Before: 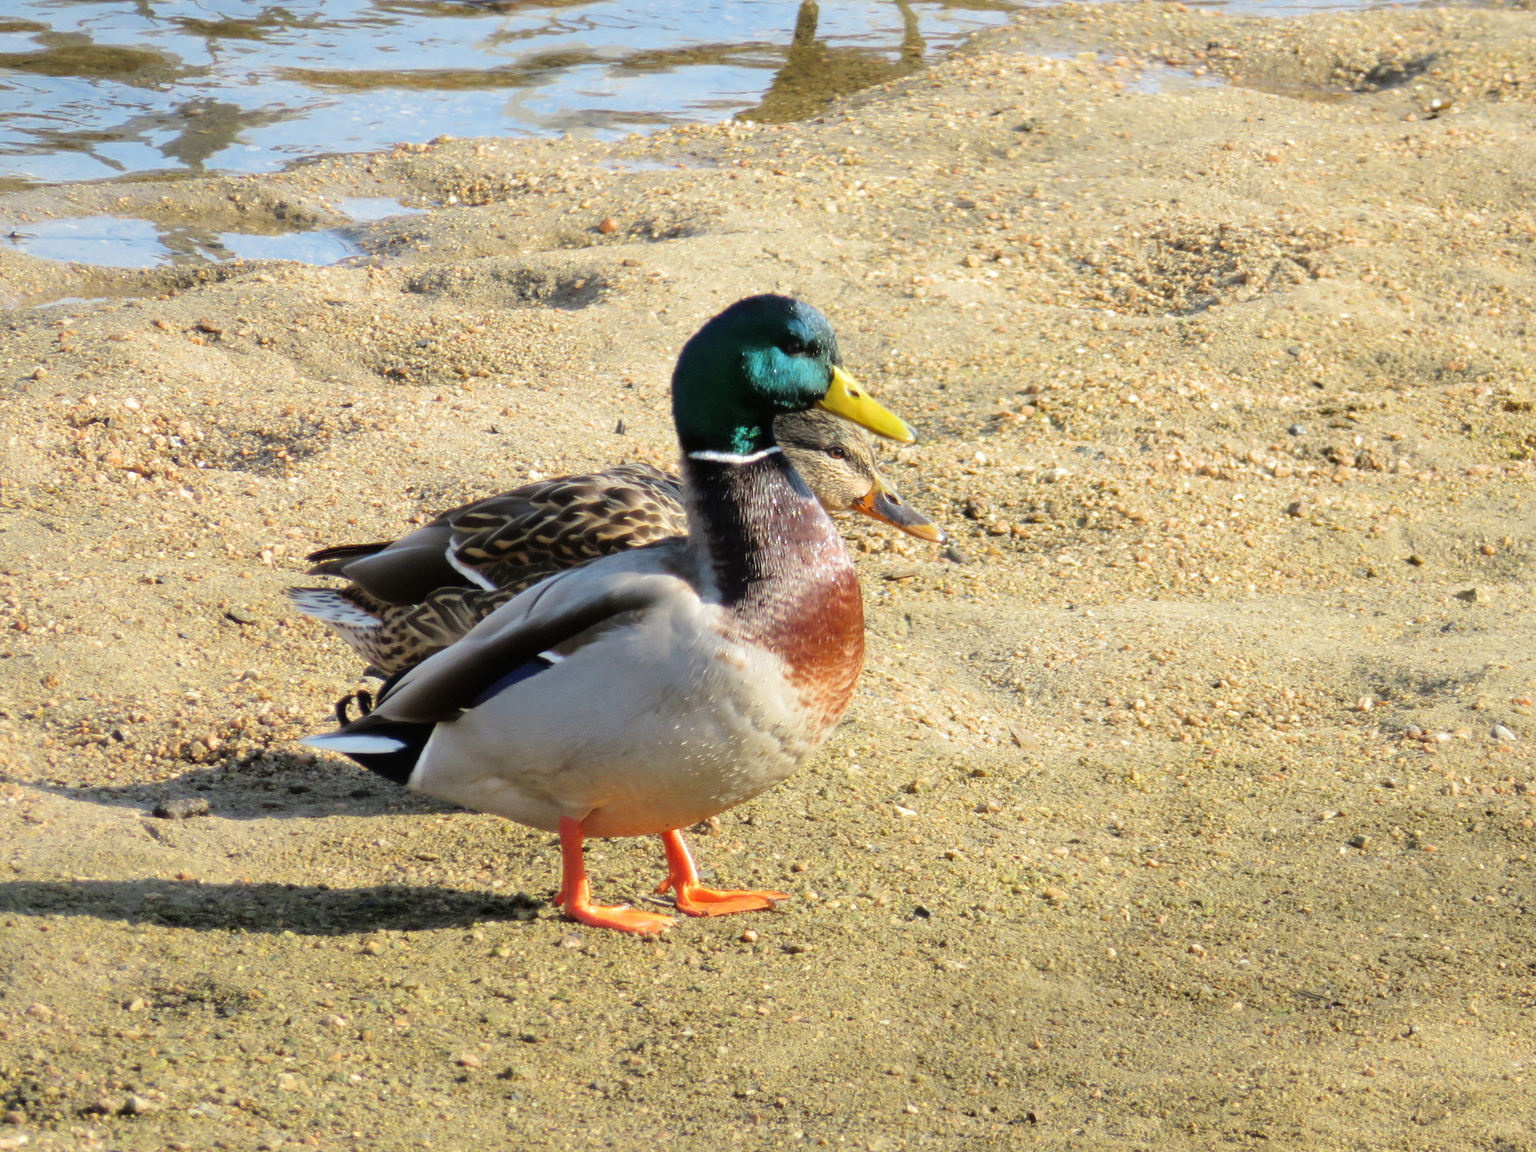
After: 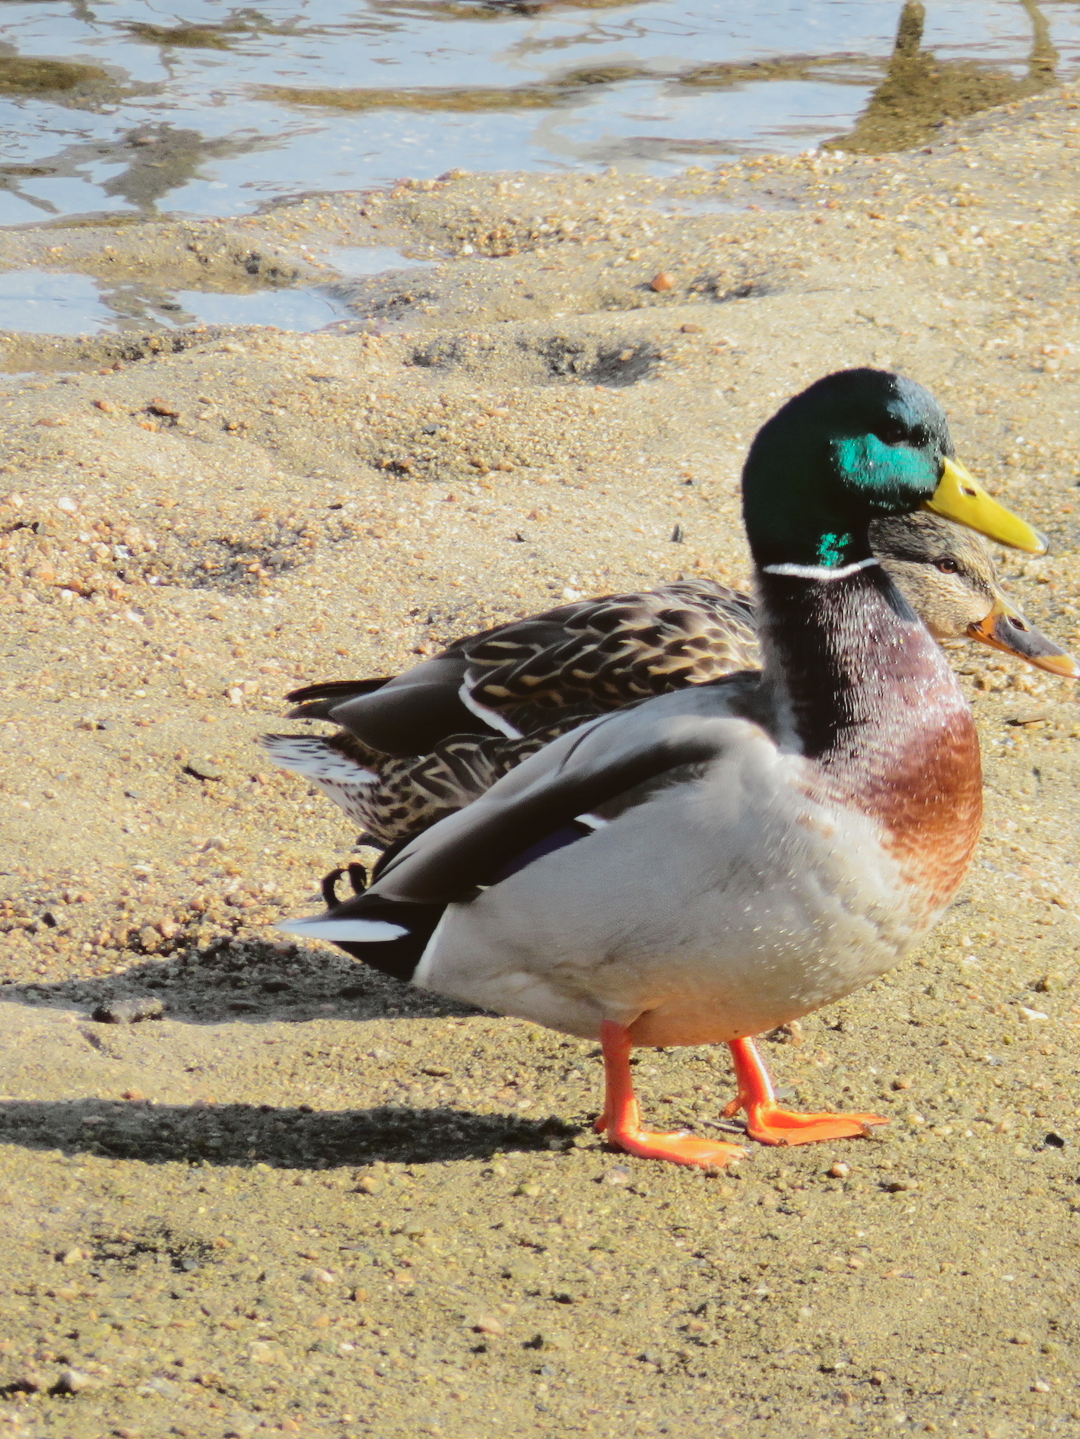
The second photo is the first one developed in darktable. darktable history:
tone curve: curves: ch0 [(0, 0.032) (0.094, 0.08) (0.265, 0.208) (0.41, 0.417) (0.485, 0.524) (0.638, 0.673) (0.845, 0.828) (0.994, 0.964)]; ch1 [(0, 0) (0.161, 0.092) (0.37, 0.302) (0.437, 0.456) (0.469, 0.482) (0.498, 0.504) (0.576, 0.583) (0.644, 0.638) (0.725, 0.765) (1, 1)]; ch2 [(0, 0) (0.352, 0.403) (0.45, 0.469) (0.502, 0.504) (0.54, 0.521) (0.589, 0.576) (1, 1)], color space Lab, independent channels, preserve colors none
tone equalizer: on, module defaults
color balance: lift [1.004, 1.002, 1.002, 0.998], gamma [1, 1.007, 1.002, 0.993], gain [1, 0.977, 1.013, 1.023], contrast -3.64%
crop: left 5.114%, right 38.589%
